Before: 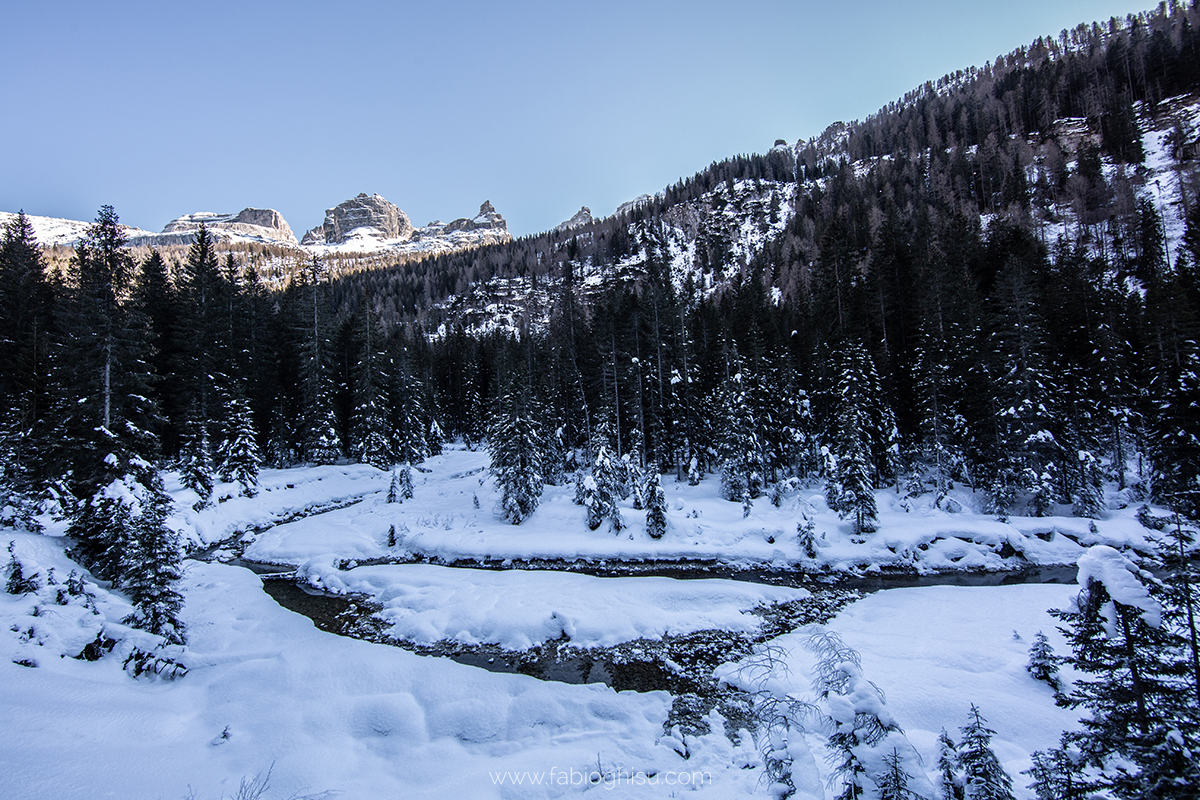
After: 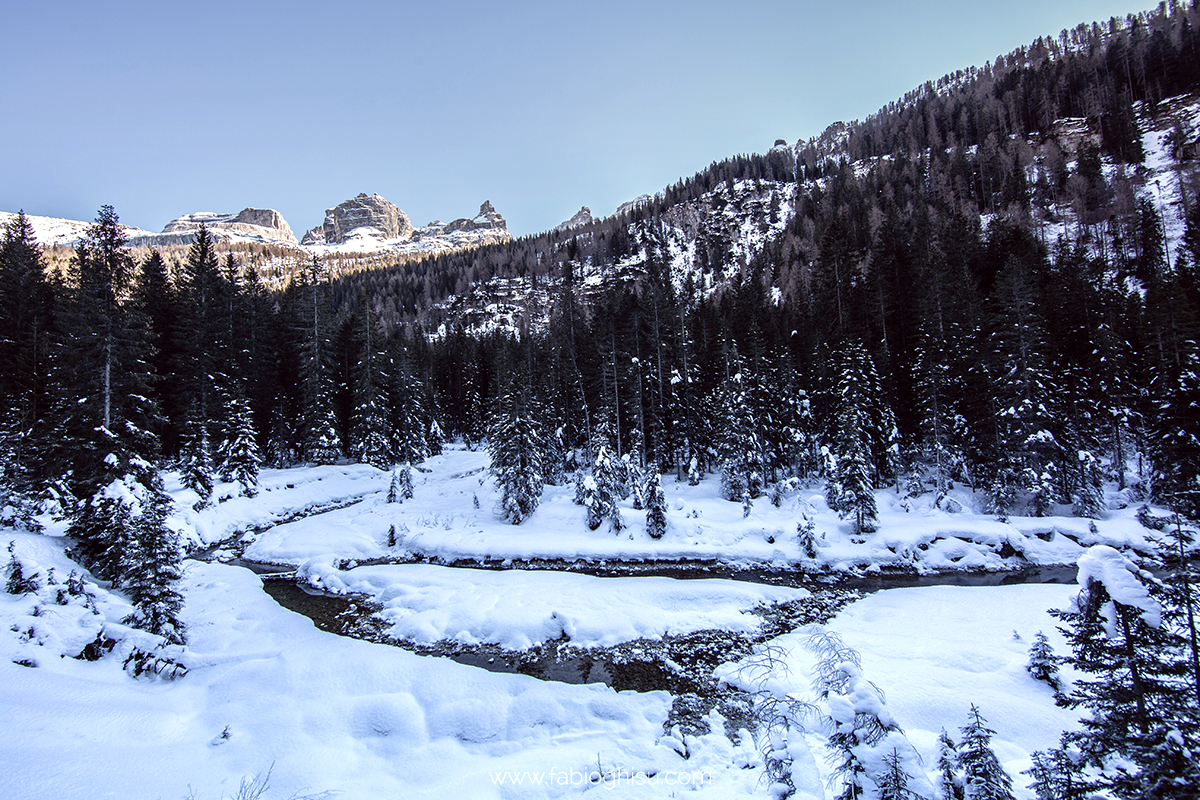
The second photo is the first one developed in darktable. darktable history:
exposure: exposure 0.657 EV, compensate highlight preservation false
color correction: highlights a* -0.95, highlights b* 4.5, shadows a* 3.55
graduated density: rotation -0.352°, offset 57.64
